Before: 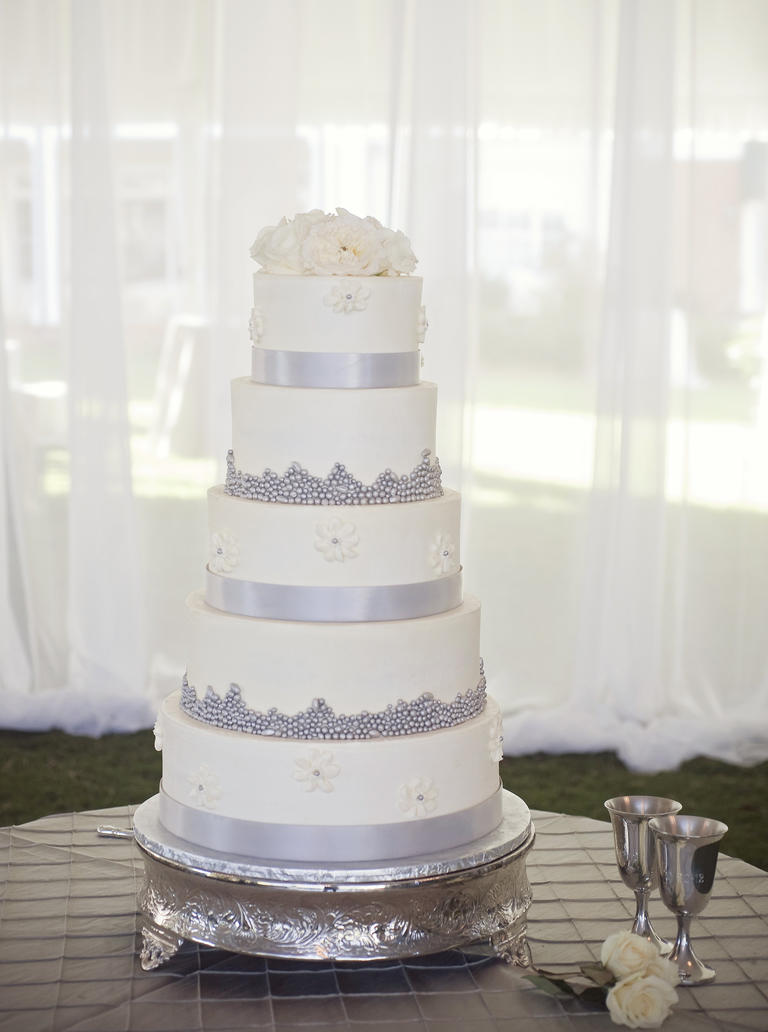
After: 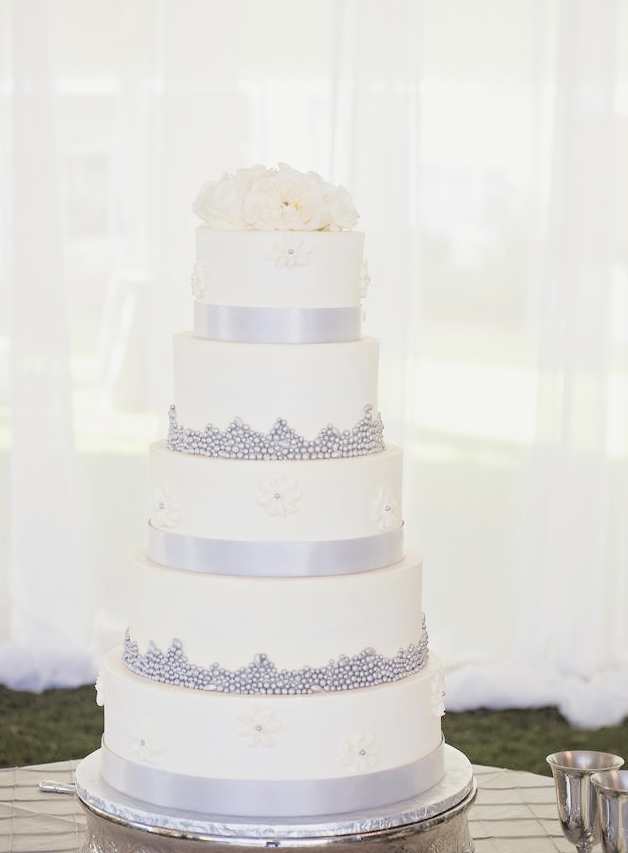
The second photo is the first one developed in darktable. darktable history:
filmic rgb: black relative exposure -5.04 EV, white relative exposure 3.96 EV, hardness 2.91, contrast 1.097
crop and rotate: left 7.609%, top 4.38%, right 10.535%, bottom 12.914%
exposure: exposure 0.771 EV, compensate highlight preservation false
